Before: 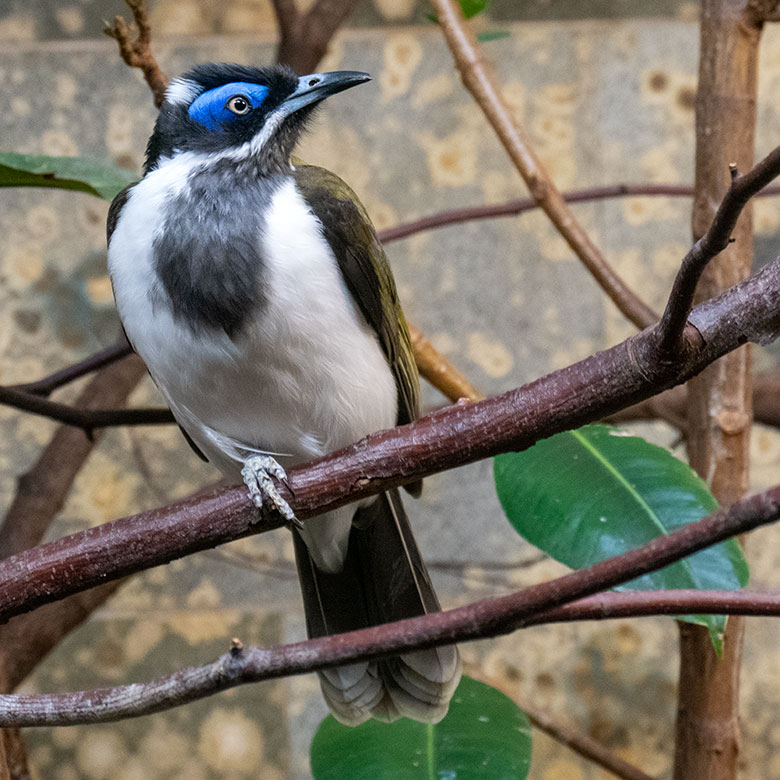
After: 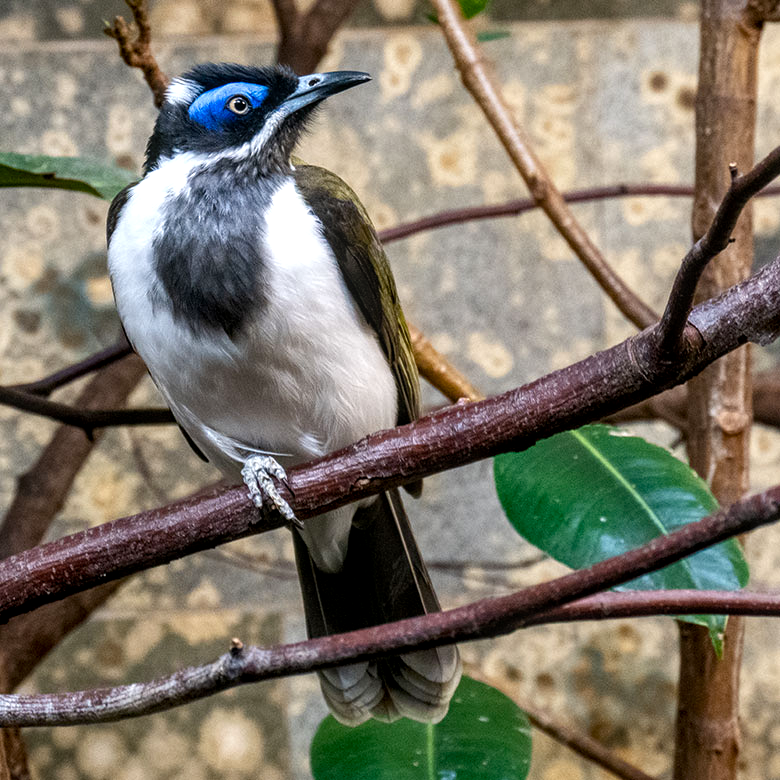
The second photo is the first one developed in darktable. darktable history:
color balance rgb: shadows lift › luminance -20%, power › hue 72.24°, highlights gain › luminance 15%, global offset › hue 171.6°, perceptual saturation grading › highlights -30%, perceptual saturation grading › shadows 20%, global vibrance 30%, contrast 10%
local contrast: on, module defaults
color balance: contrast -0.5%
